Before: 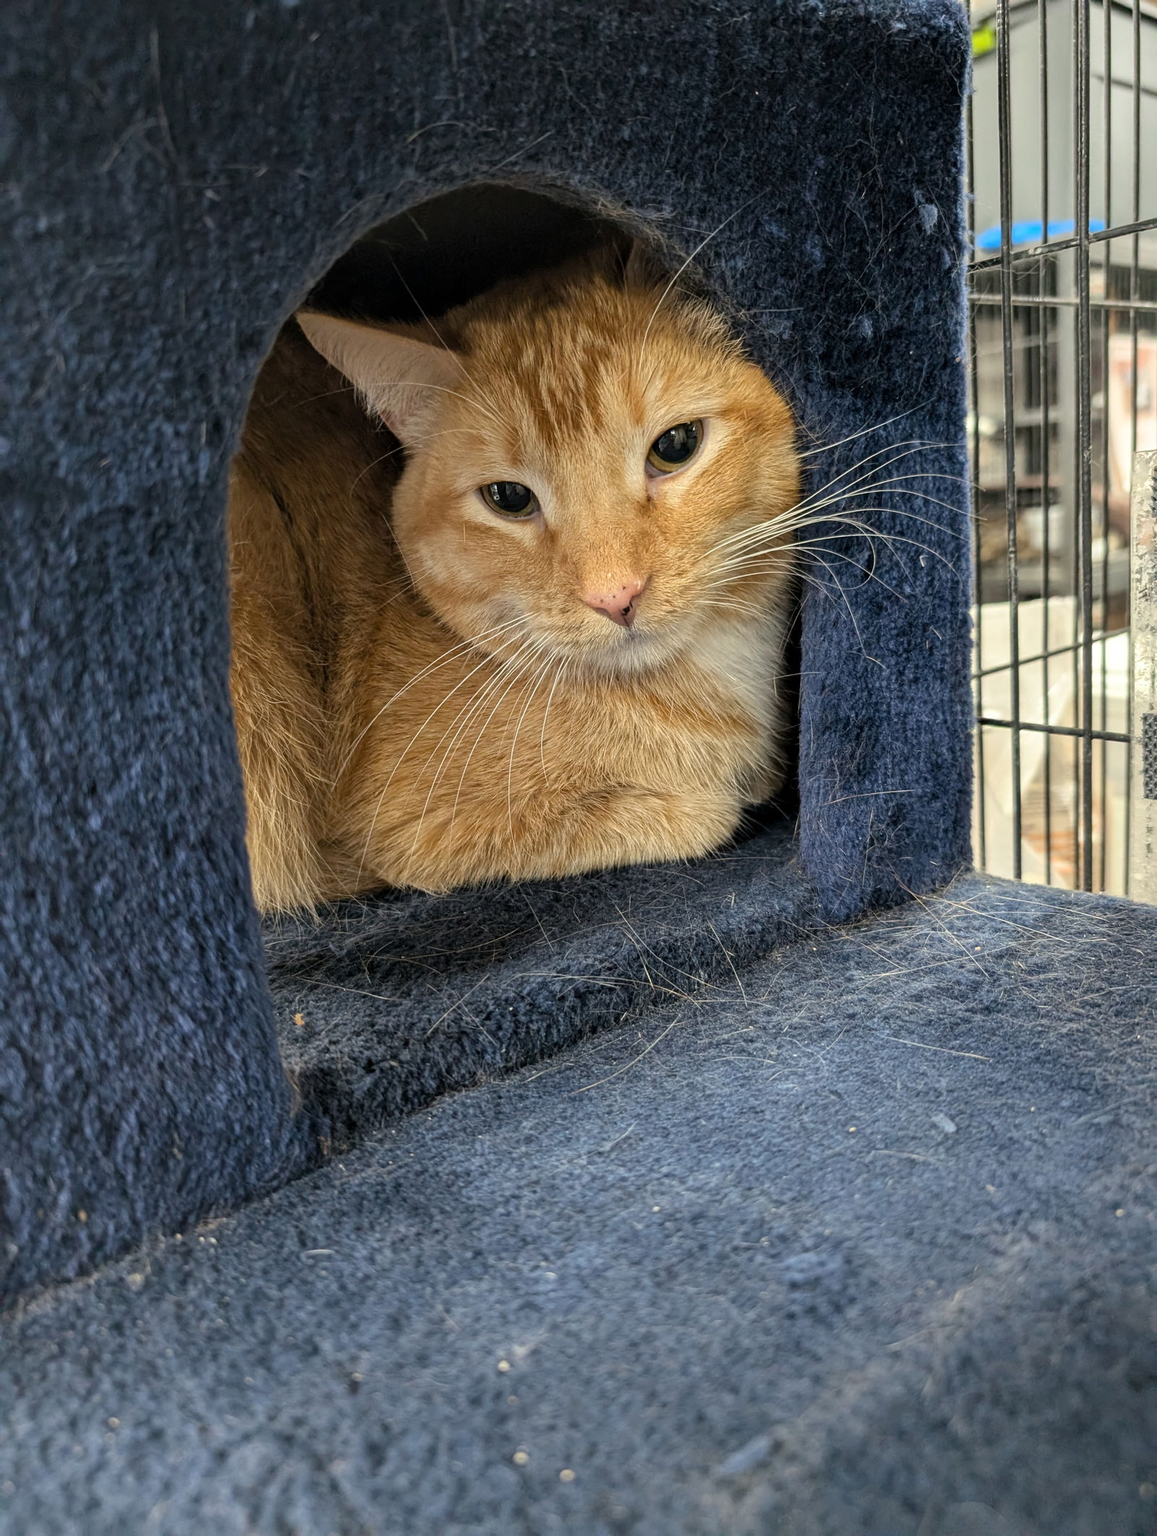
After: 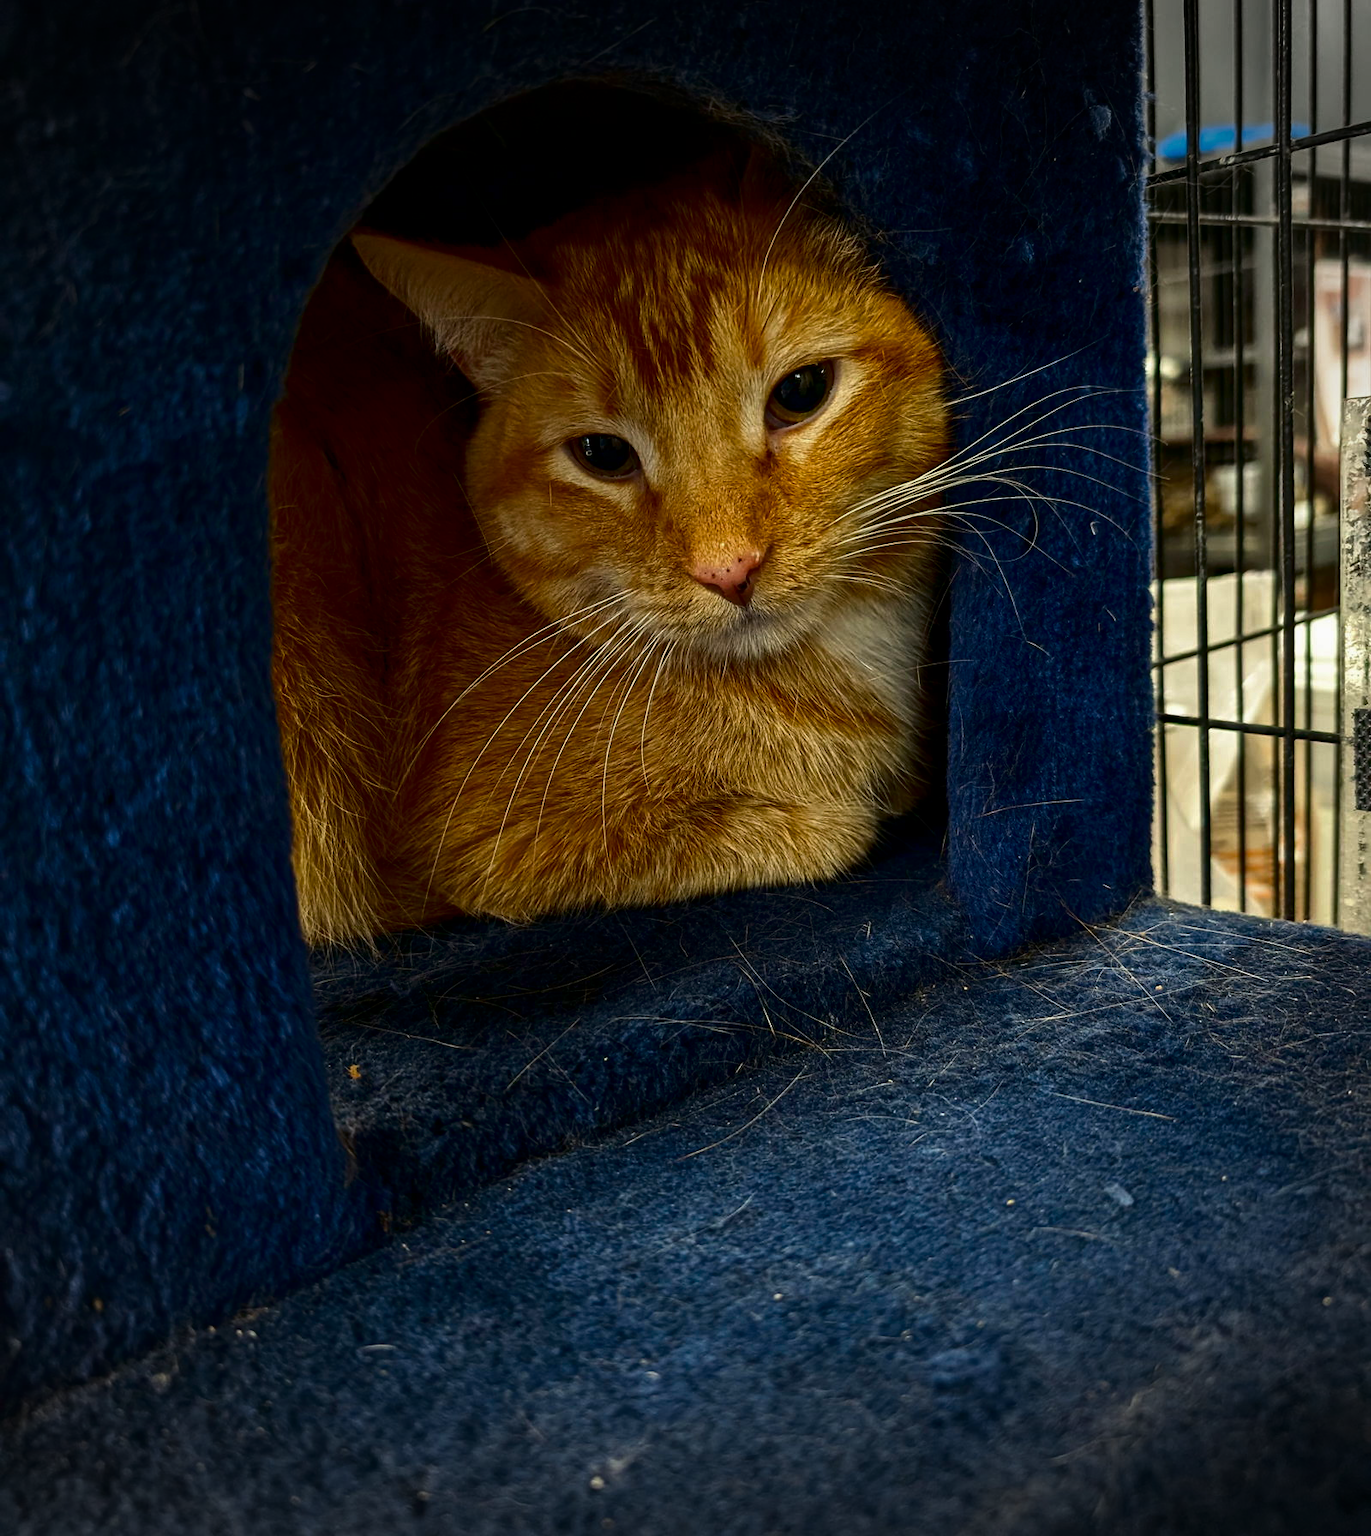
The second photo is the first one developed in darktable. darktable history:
vignetting: fall-off start 89.13%, fall-off radius 43.05%, width/height ratio 1.154, unbound false
crop: top 7.565%, bottom 8.097%
color balance rgb: shadows lift › luminance -9.082%, linear chroma grading › global chroma 20.617%, perceptual saturation grading › global saturation 0.431%
exposure: exposure -0.027 EV, compensate highlight preservation false
contrast brightness saturation: contrast 0.089, brightness -0.601, saturation 0.169
